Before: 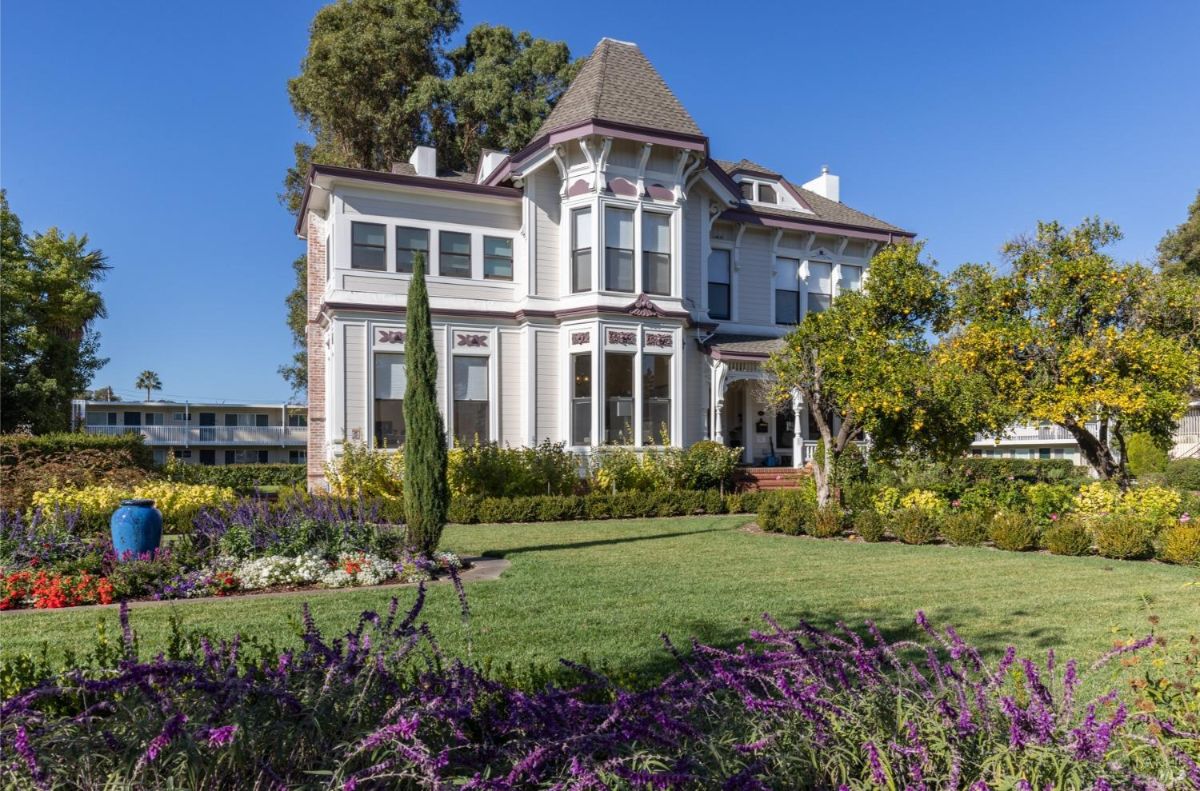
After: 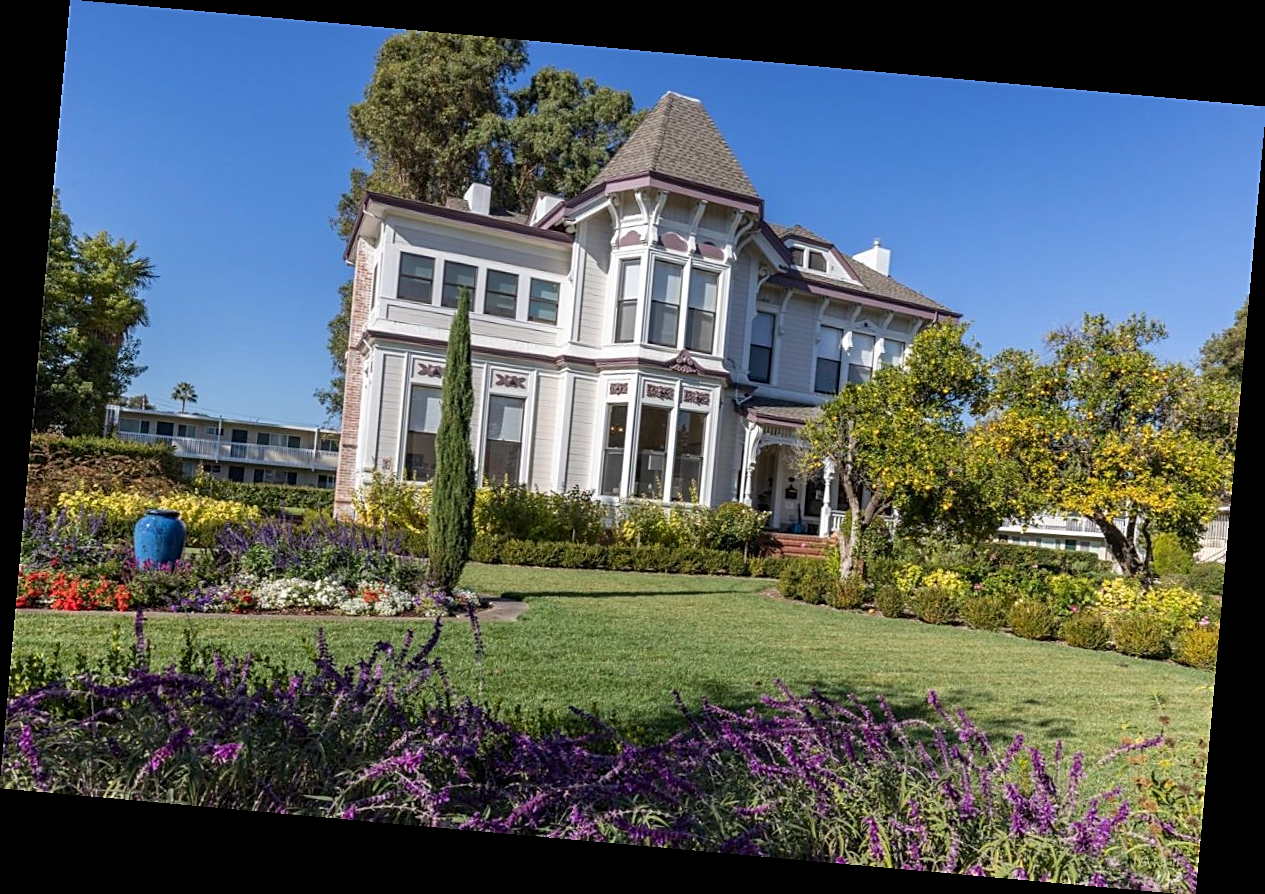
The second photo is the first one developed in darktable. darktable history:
sharpen: on, module defaults
rotate and perspective: rotation 5.12°, automatic cropping off
